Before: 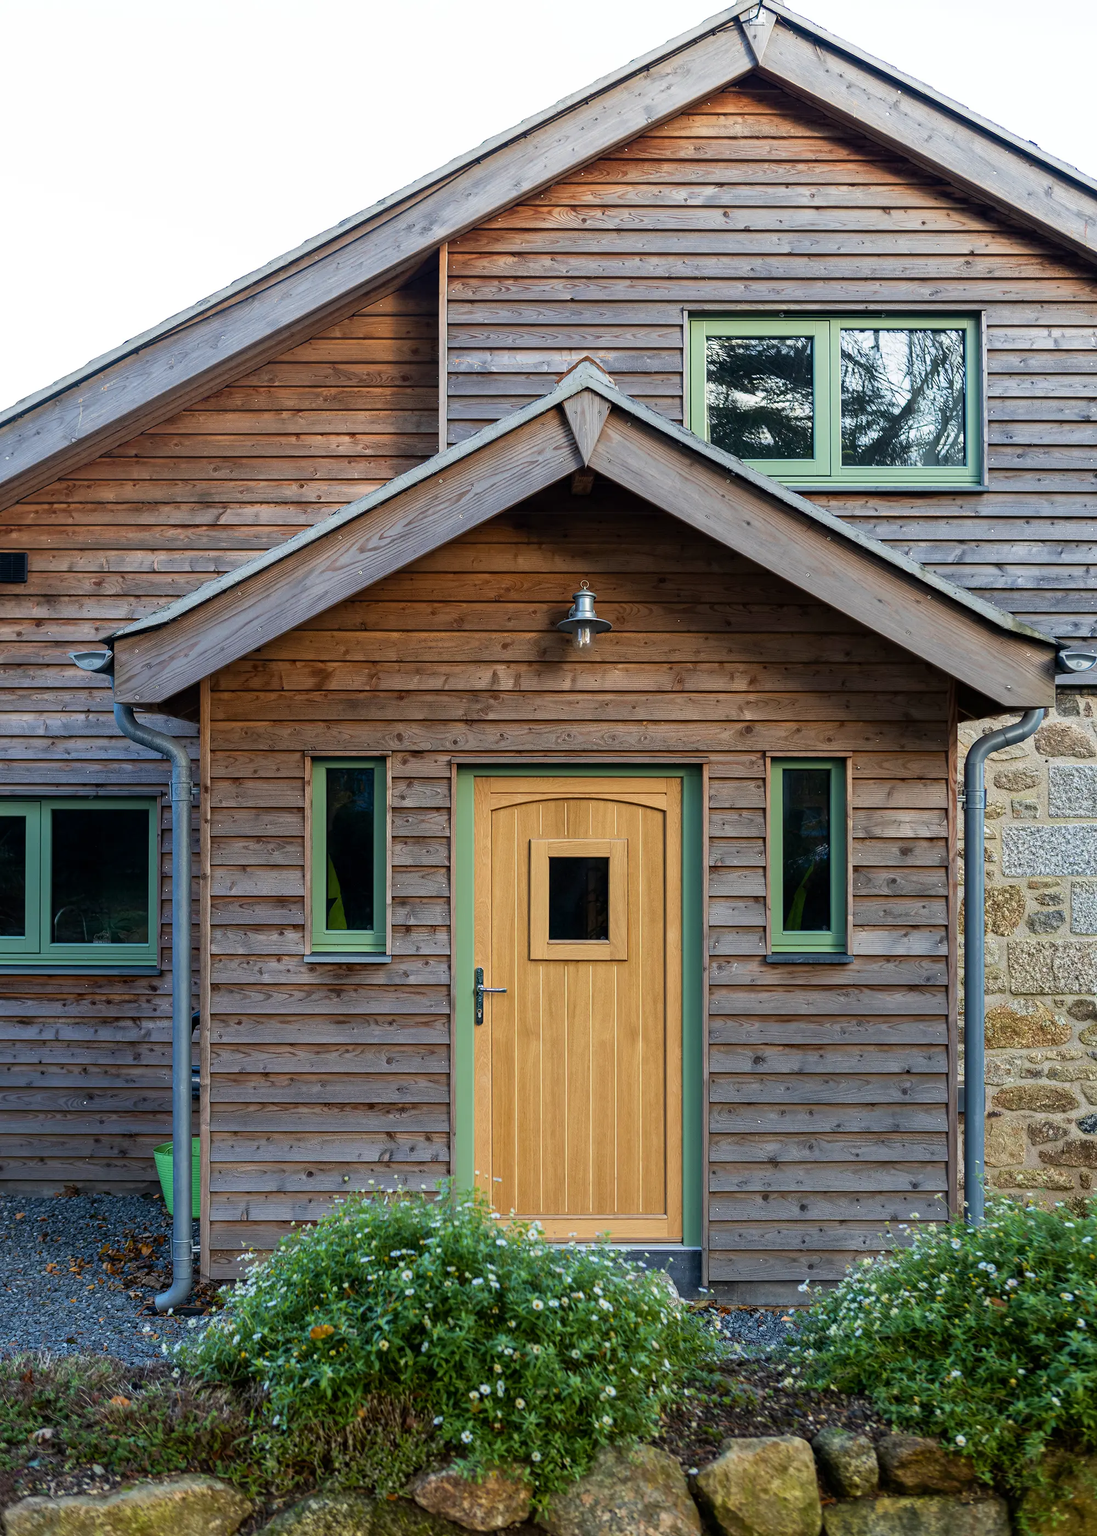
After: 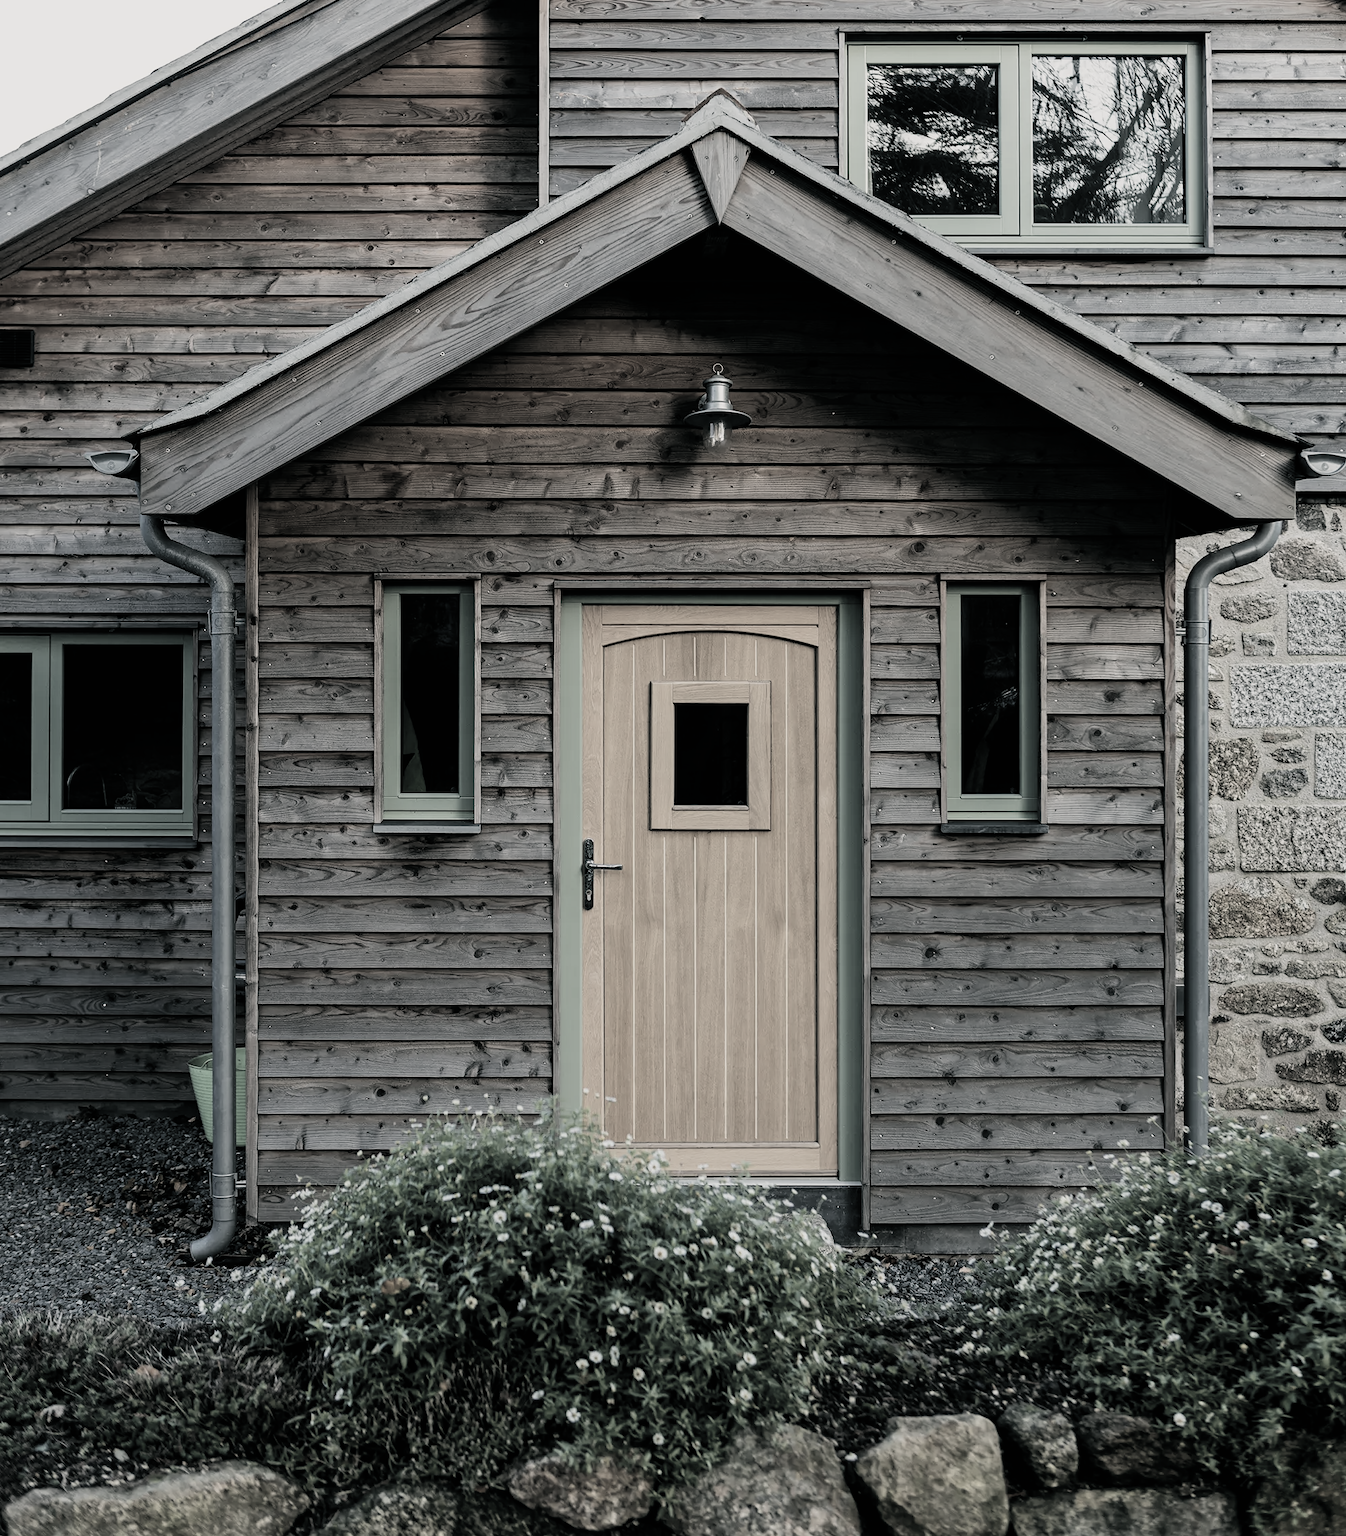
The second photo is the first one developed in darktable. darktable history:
crop and rotate: top 18.507%
color balance: lift [1.005, 0.99, 1.007, 1.01], gamma [1, 0.979, 1.011, 1.021], gain [0.923, 1.098, 1.025, 0.902], input saturation 90.45%, contrast 7.73%, output saturation 105.91%
filmic rgb: black relative exposure -5 EV, hardness 2.88, contrast 1.3, highlights saturation mix -30%
color correction: saturation 0.2
